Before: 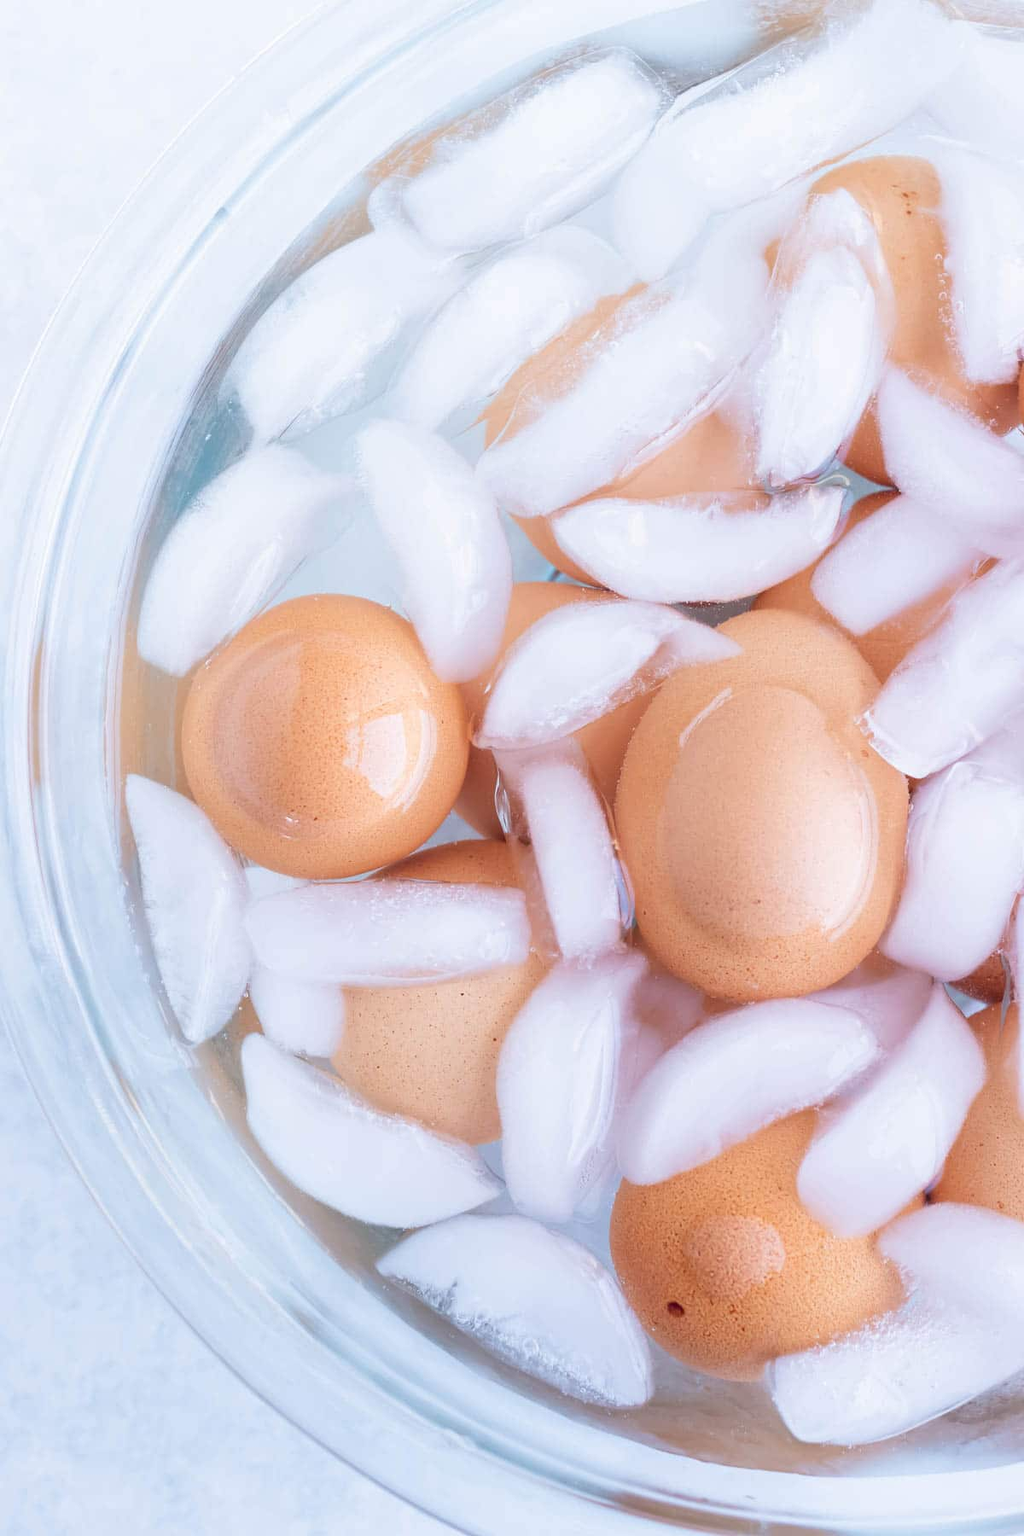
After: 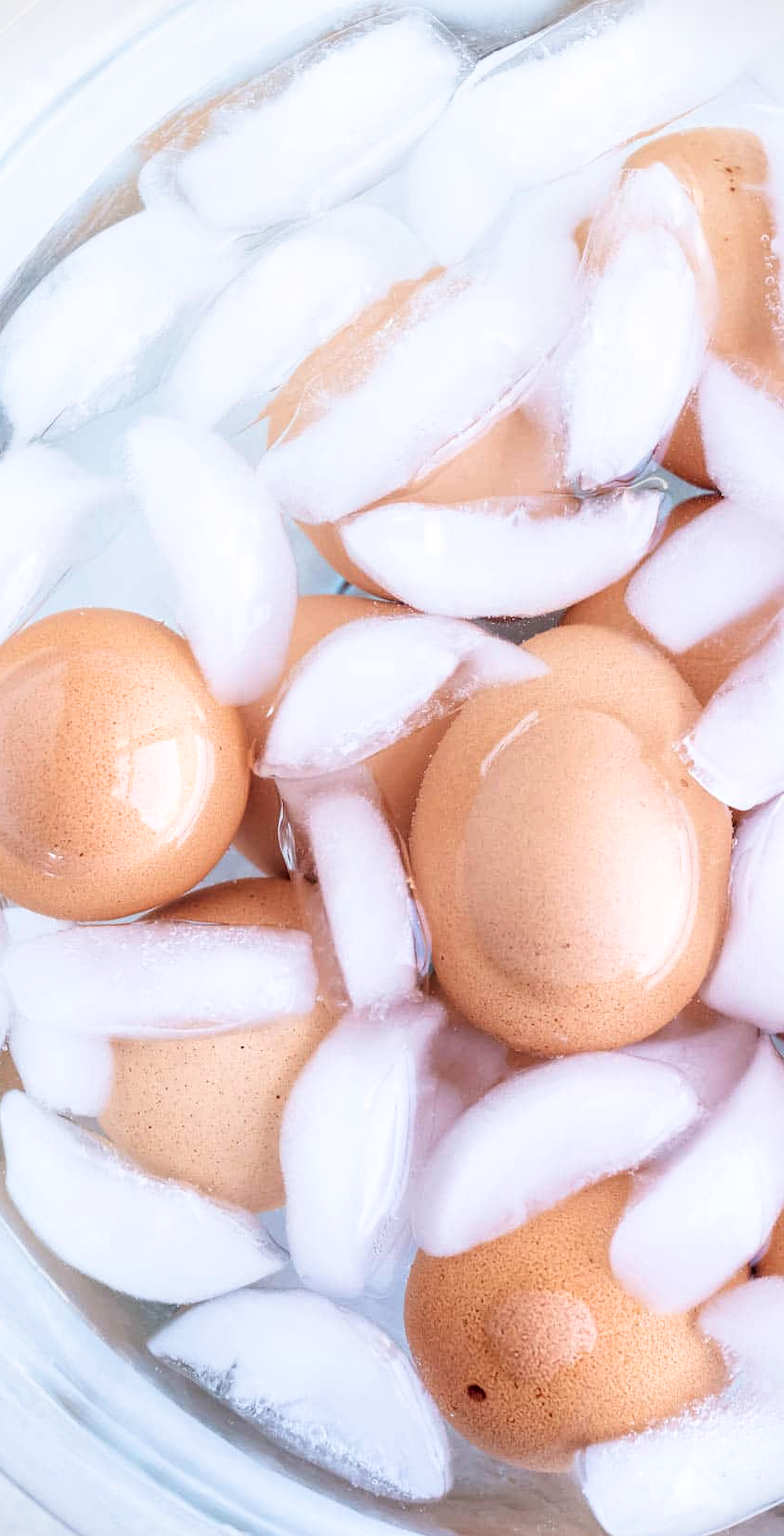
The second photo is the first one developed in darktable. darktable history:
vignetting: fall-off start 100.83%, saturation -0.655
filmic rgb: black relative exposure -8.69 EV, white relative exposure 2.69 EV, target black luminance 0%, target white luminance 99.939%, hardness 6.25, latitude 74.6%, contrast 1.323, highlights saturation mix -4.82%
crop and rotate: left 23.666%, top 2.662%, right 6.495%, bottom 6.223%
local contrast: on, module defaults
